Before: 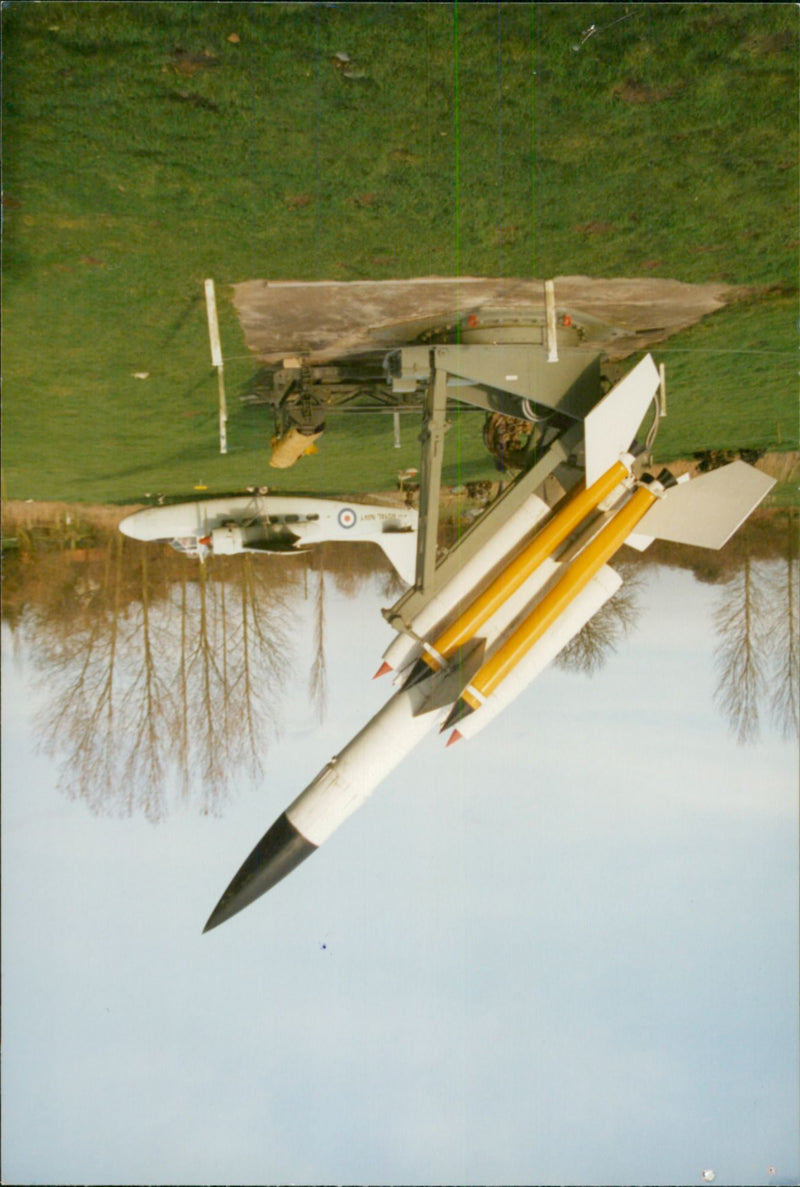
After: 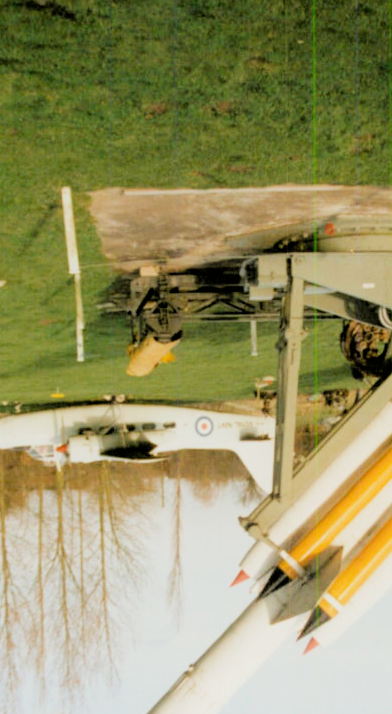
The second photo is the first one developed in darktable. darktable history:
crop: left 17.877%, top 7.766%, right 33.036%, bottom 32.02%
filmic rgb: black relative exposure -2.94 EV, white relative exposure 4.56 EV, hardness 1.75, contrast 1.266, iterations of high-quality reconstruction 0
tone equalizer: -8 EV -0.751 EV, -7 EV -0.691 EV, -6 EV -0.577 EV, -5 EV -0.382 EV, -3 EV 0.388 EV, -2 EV 0.6 EV, -1 EV 0.694 EV, +0 EV 0.748 EV
